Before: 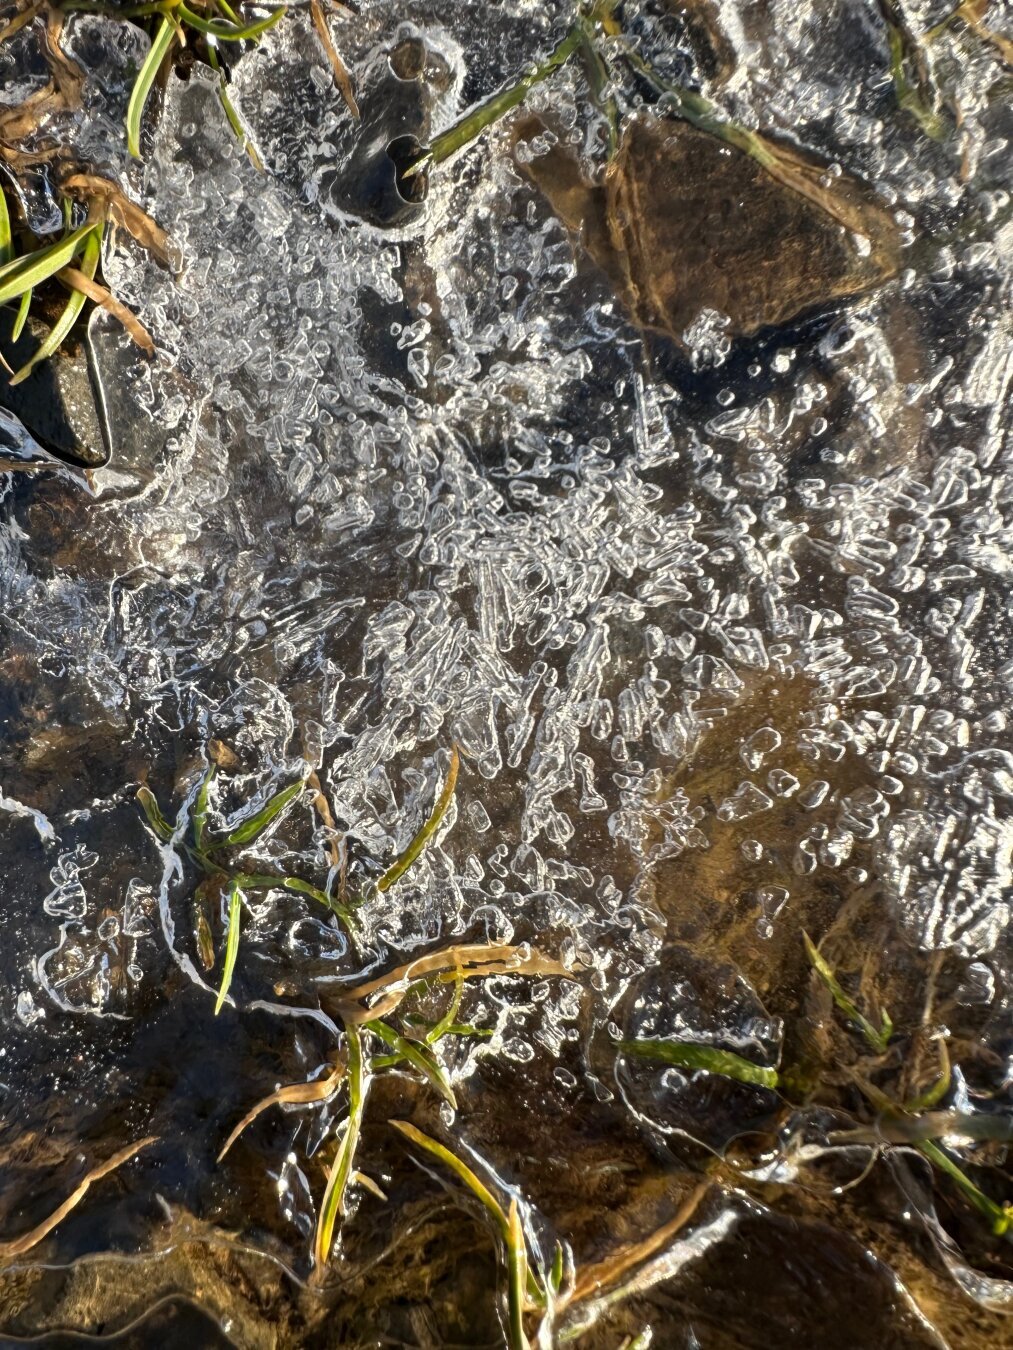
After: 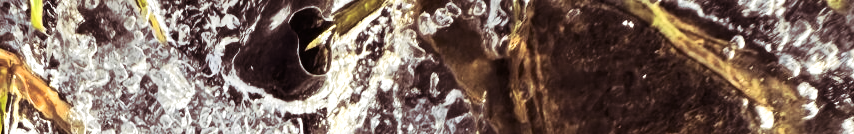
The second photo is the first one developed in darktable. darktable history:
tone equalizer: -8 EV -0.75 EV, -7 EV -0.7 EV, -6 EV -0.6 EV, -5 EV -0.4 EV, -3 EV 0.4 EV, -2 EV 0.6 EV, -1 EV 0.7 EV, +0 EV 0.75 EV, edges refinement/feathering 500, mask exposure compensation -1.57 EV, preserve details no
split-toning: shadows › saturation 0.41, highlights › saturation 0, compress 33.55%
crop and rotate: left 9.644%, top 9.491%, right 6.021%, bottom 80.509%
tone curve: curves: ch0 [(0, 0.006) (0.037, 0.022) (0.123, 0.105) (0.19, 0.173) (0.277, 0.279) (0.474, 0.517) (0.597, 0.662) (0.687, 0.774) (0.855, 0.891) (1, 0.982)]; ch1 [(0, 0) (0.243, 0.245) (0.422, 0.415) (0.493, 0.495) (0.508, 0.503) (0.544, 0.552) (0.557, 0.582) (0.626, 0.672) (0.694, 0.732) (1, 1)]; ch2 [(0, 0) (0.249, 0.216) (0.356, 0.329) (0.424, 0.442) (0.476, 0.483) (0.498, 0.5) (0.517, 0.519) (0.532, 0.539) (0.562, 0.596) (0.614, 0.662) (0.706, 0.757) (0.808, 0.809) (0.991, 0.968)], color space Lab, independent channels, preserve colors none
